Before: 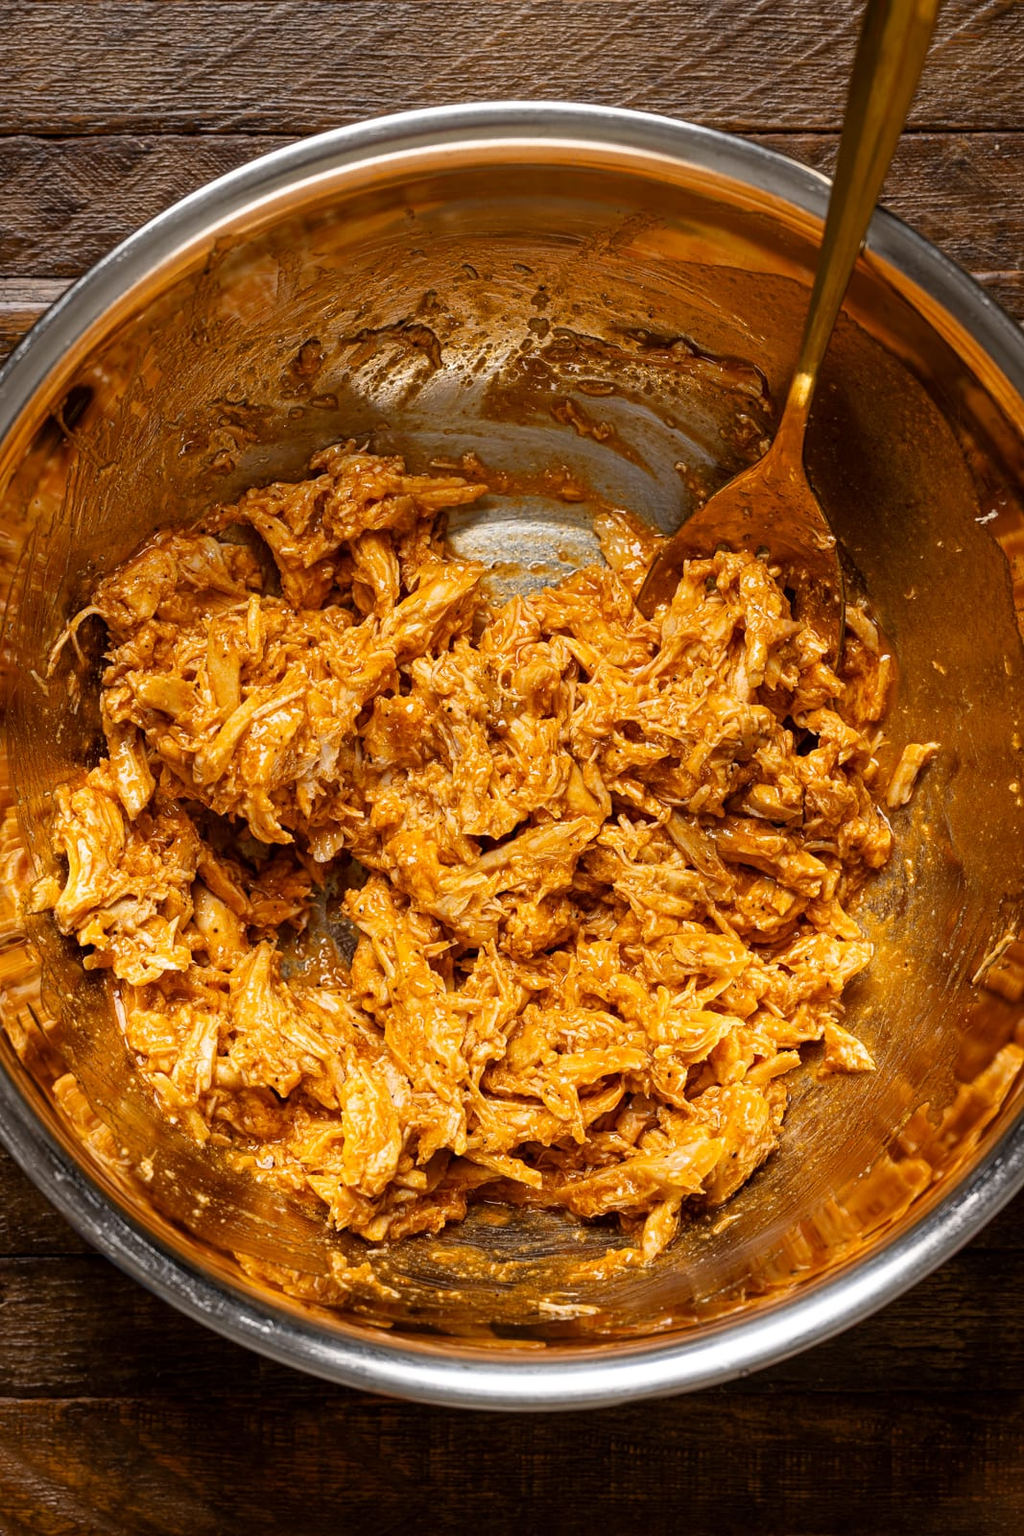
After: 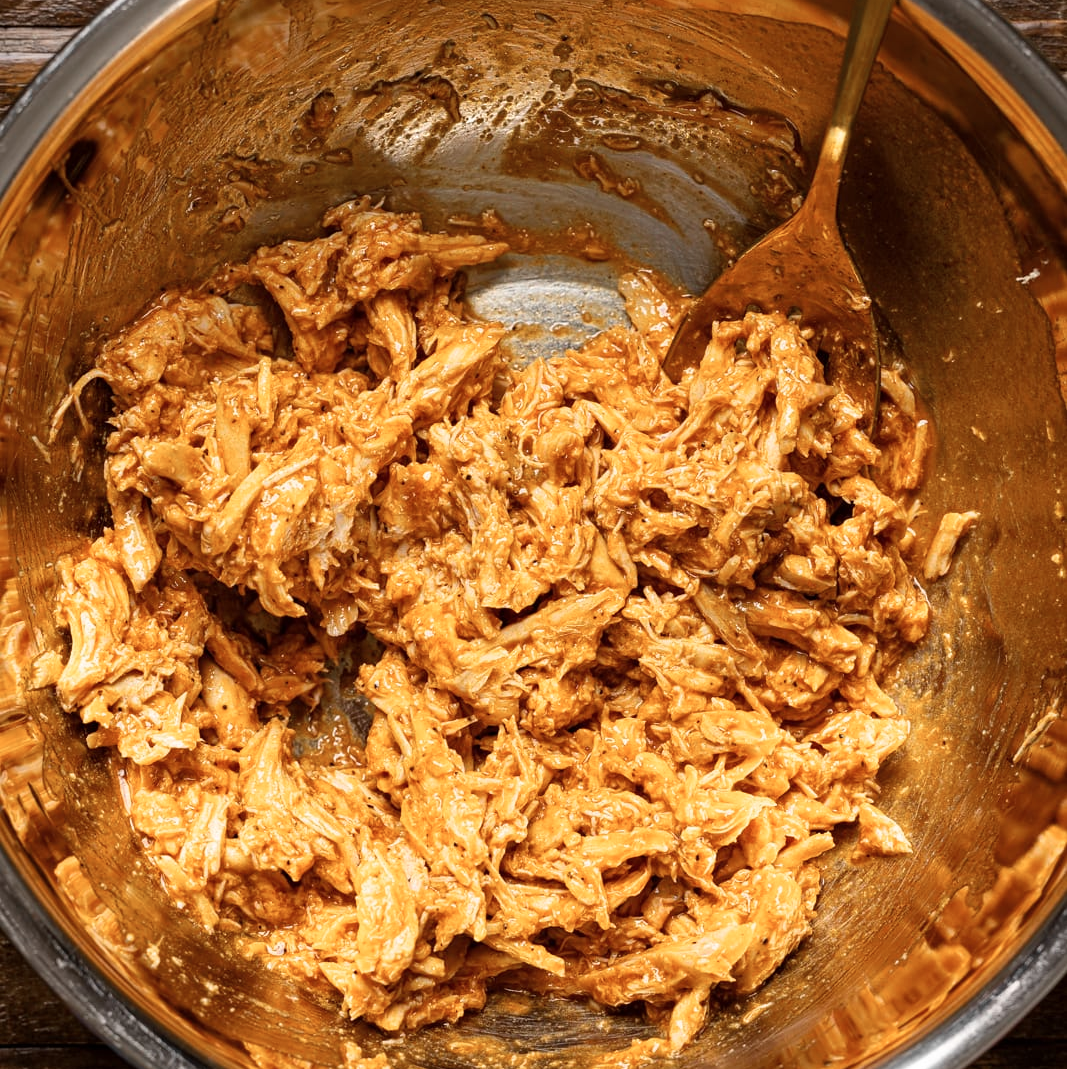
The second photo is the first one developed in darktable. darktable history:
color zones: curves: ch0 [(0, 0.447) (0.184, 0.543) (0.323, 0.476) (0.429, 0.445) (0.571, 0.443) (0.714, 0.451) (0.857, 0.452) (1, 0.447)]; ch1 [(0, 0.464) (0.176, 0.46) (0.287, 0.177) (0.429, 0.002) (0.571, 0) (0.714, 0) (0.857, 0) (1, 0.464)]
crop: top 16.402%, bottom 16.748%
